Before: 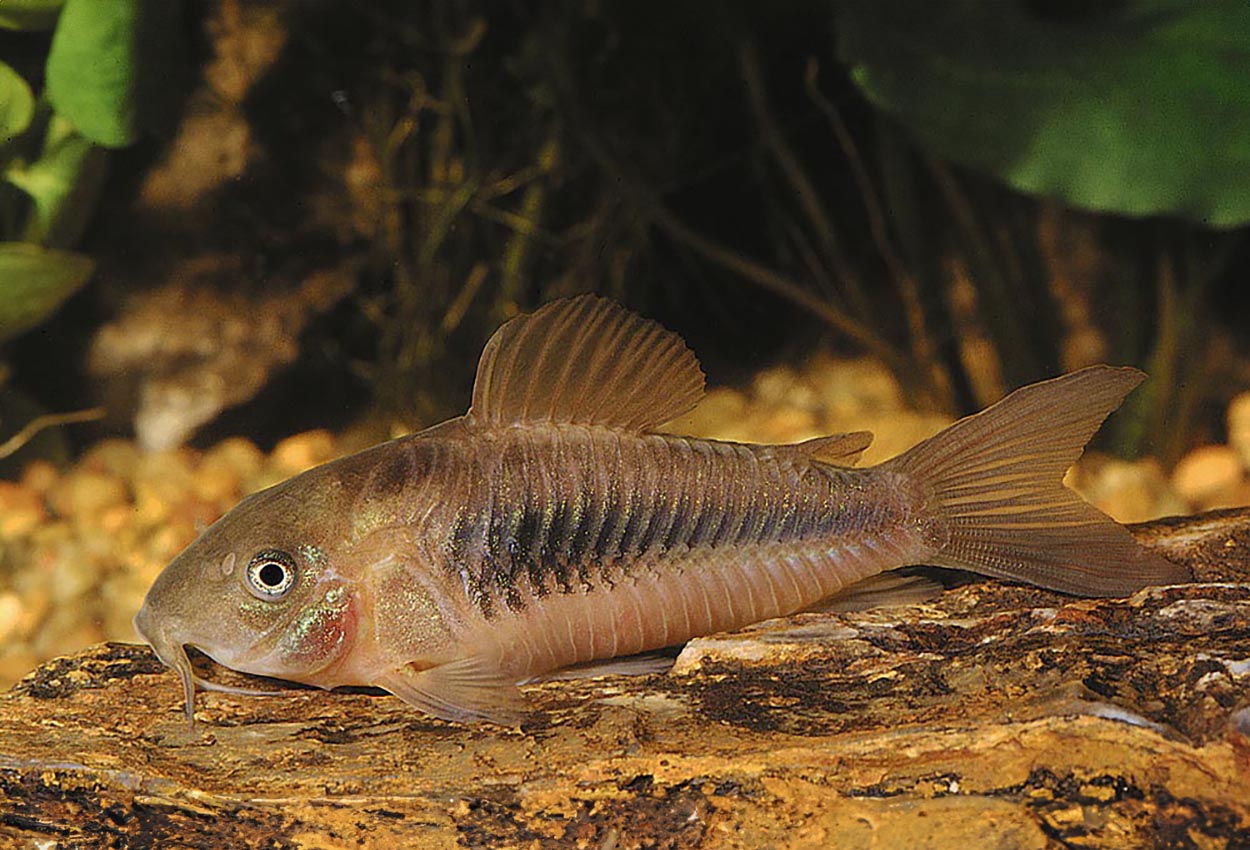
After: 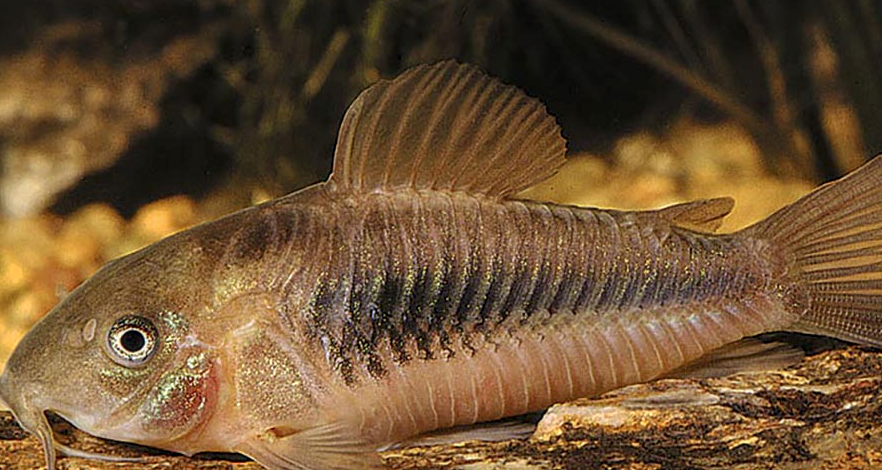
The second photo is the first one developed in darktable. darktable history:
local contrast: detail 130%
crop: left 11.123%, top 27.61%, right 18.3%, bottom 17.034%
